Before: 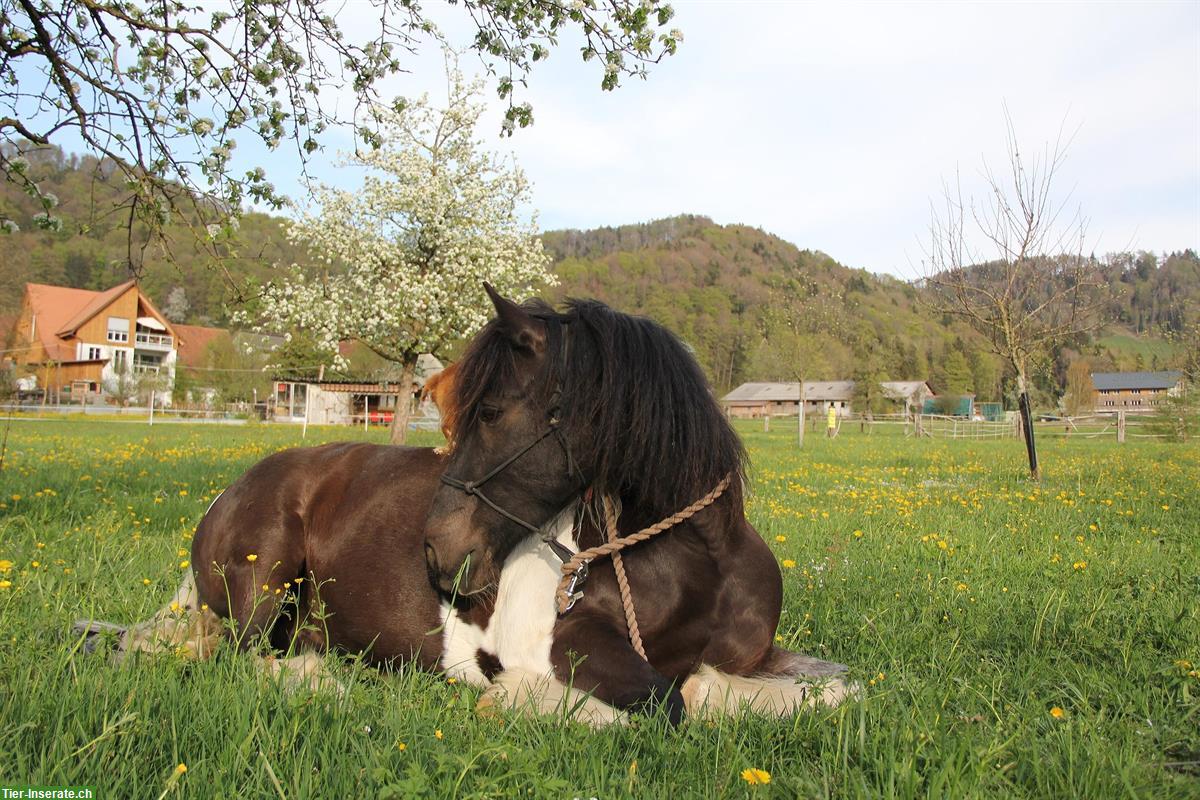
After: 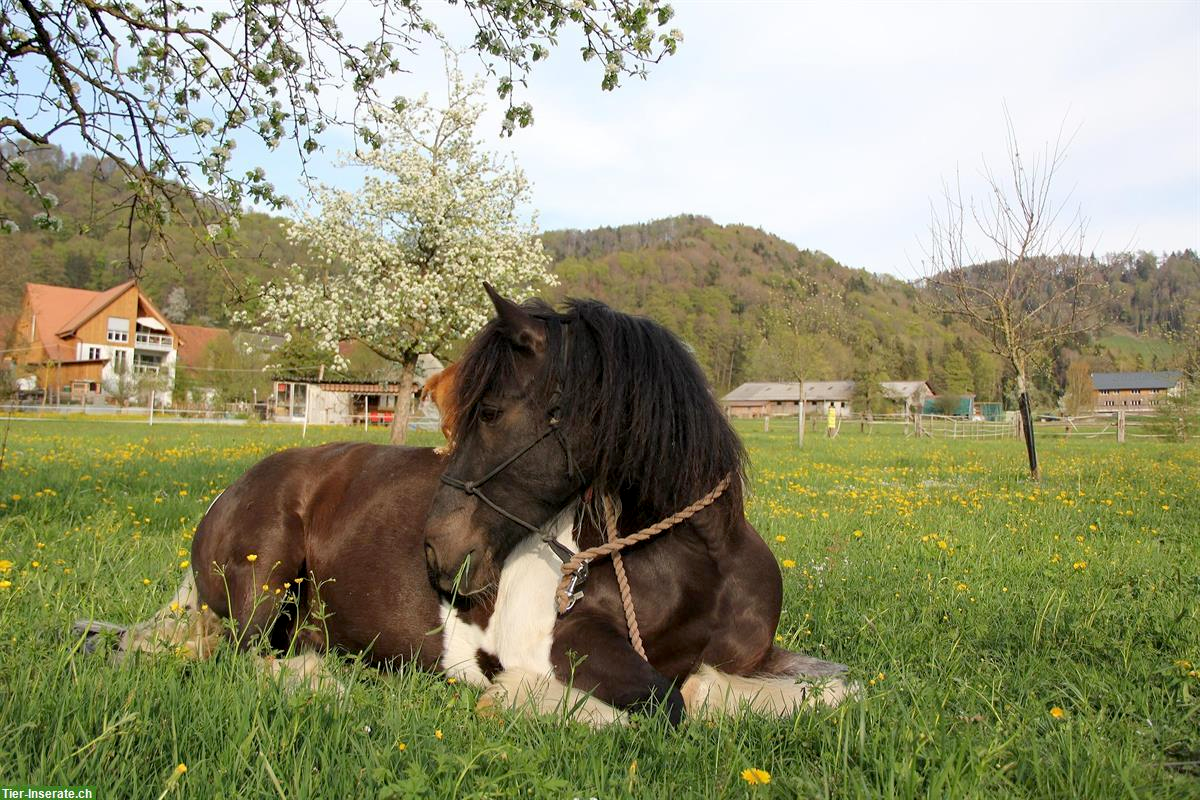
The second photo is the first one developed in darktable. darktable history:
exposure: black level correction 0.005, exposure 0.001 EV, compensate highlight preservation false
